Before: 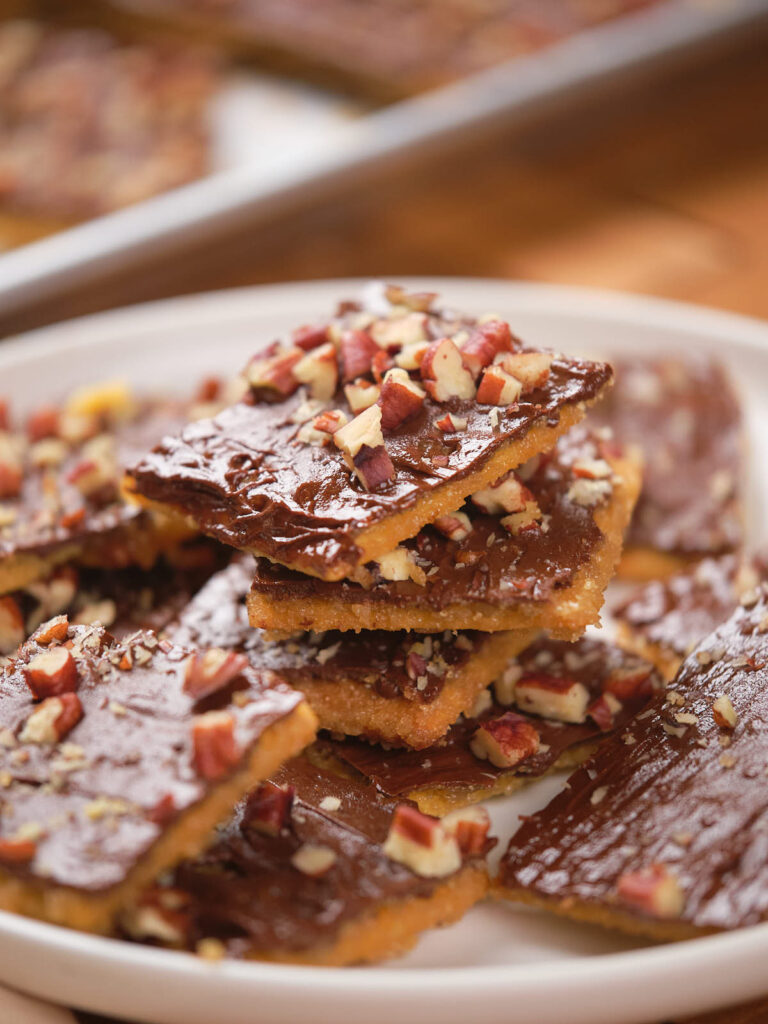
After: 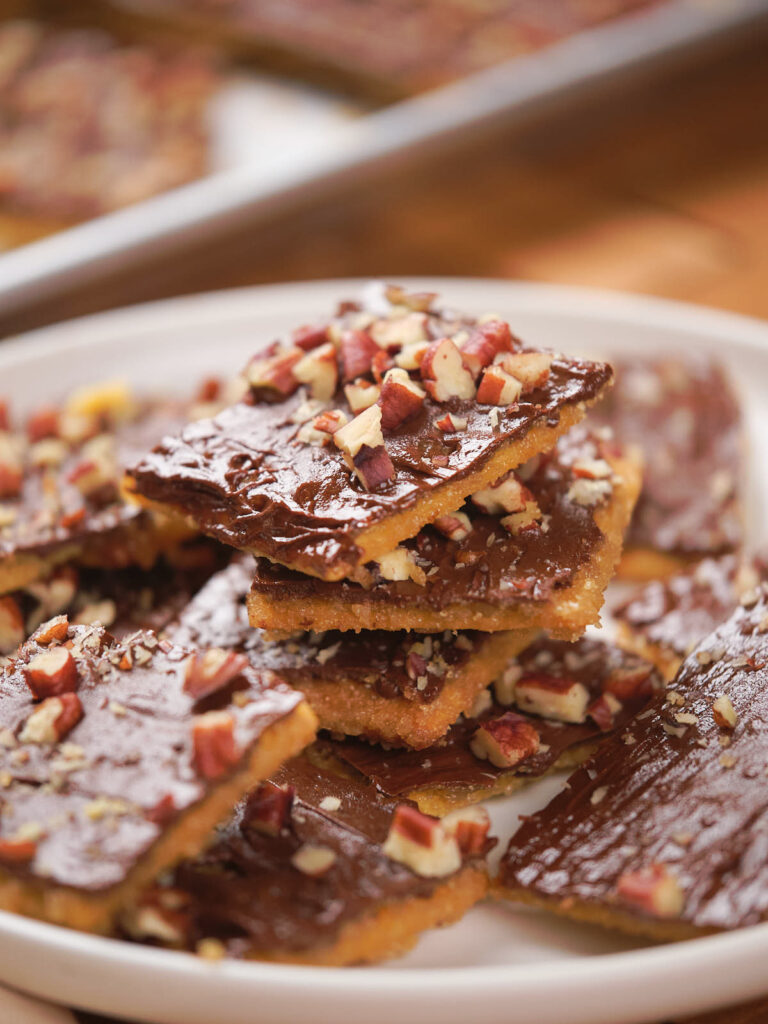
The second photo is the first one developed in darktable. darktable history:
tone curve: curves: ch0 [(0, 0) (0.003, 0.003) (0.011, 0.011) (0.025, 0.025) (0.044, 0.044) (0.069, 0.068) (0.1, 0.099) (0.136, 0.134) (0.177, 0.175) (0.224, 0.222) (0.277, 0.274) (0.335, 0.331) (0.399, 0.395) (0.468, 0.463) (0.543, 0.554) (0.623, 0.632) (0.709, 0.716) (0.801, 0.805) (0.898, 0.9) (1, 1)], preserve colors none
contrast brightness saturation: saturation -0.05
